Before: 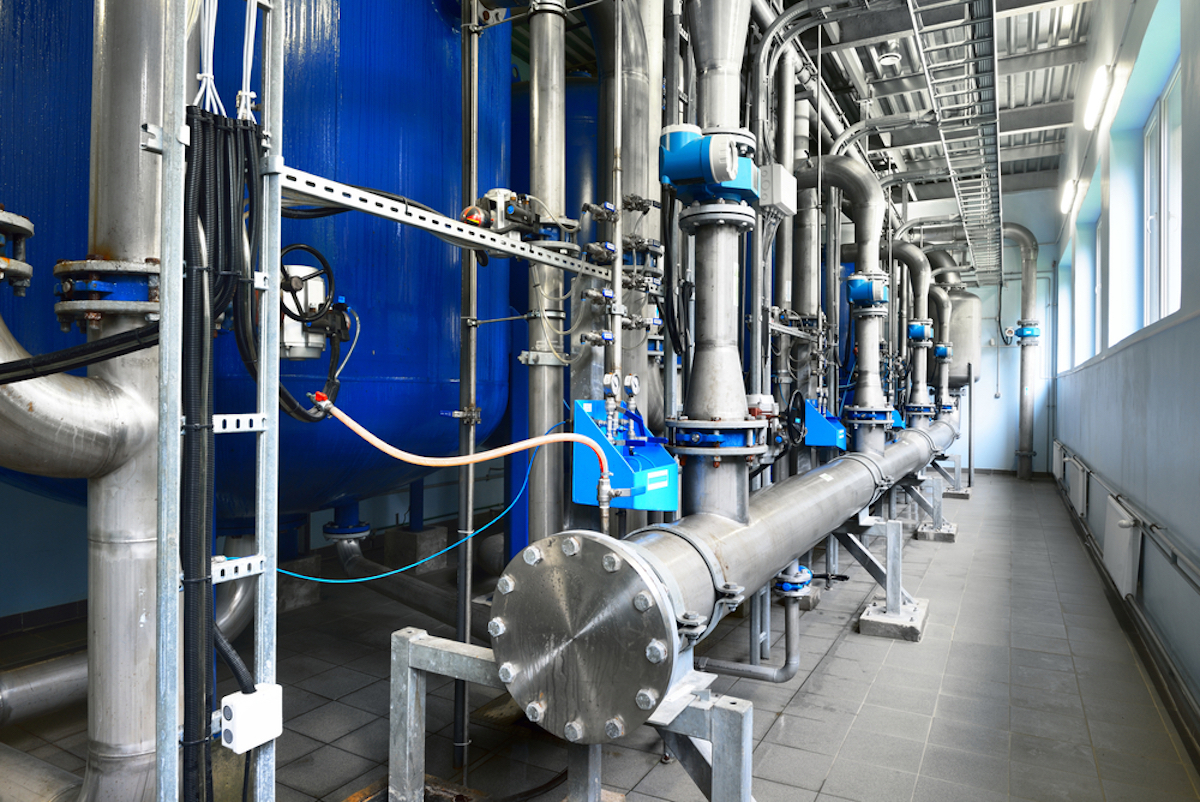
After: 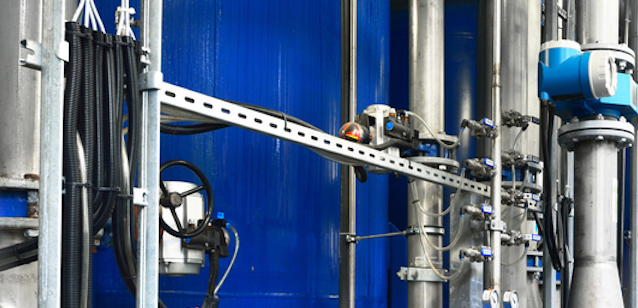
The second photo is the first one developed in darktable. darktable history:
crop: left 10.099%, top 10.585%, right 36.652%, bottom 50.946%
exposure: compensate highlight preservation false
vignetting: fall-off start 99.93%, brightness 0.305, saturation -0.001
color correction: highlights b* -0.061
